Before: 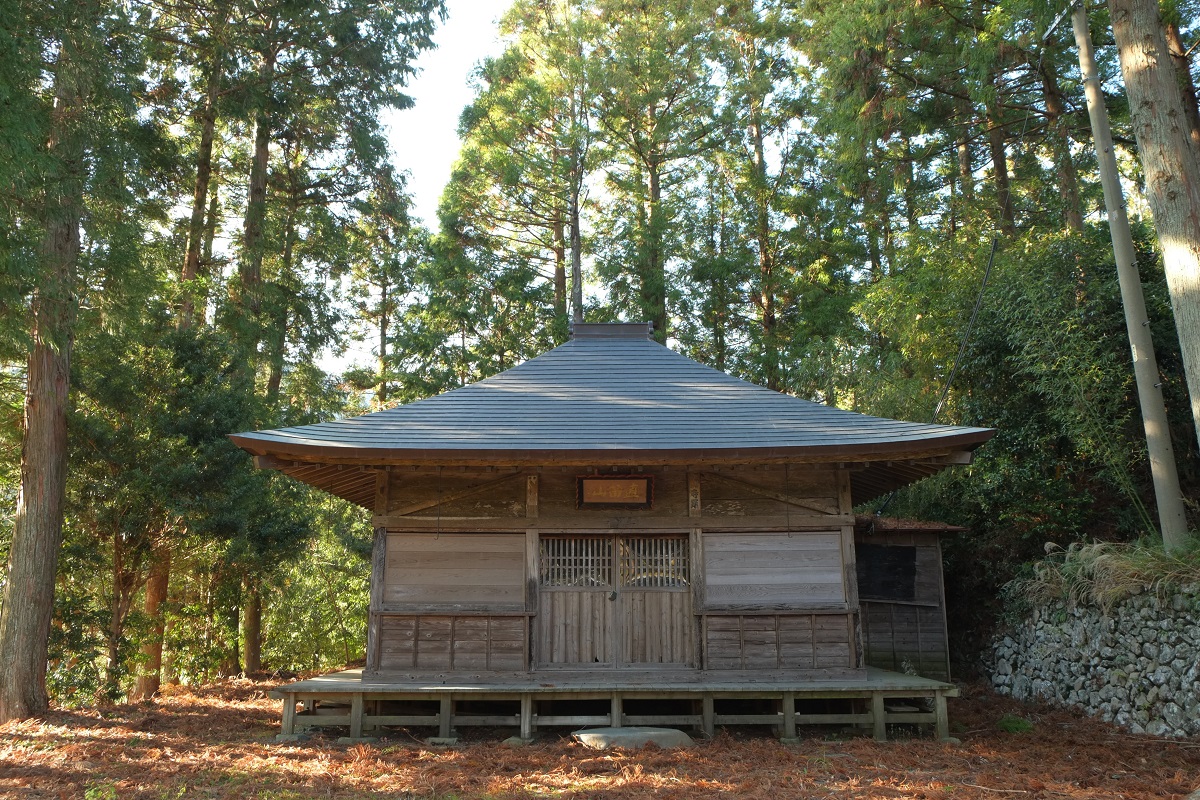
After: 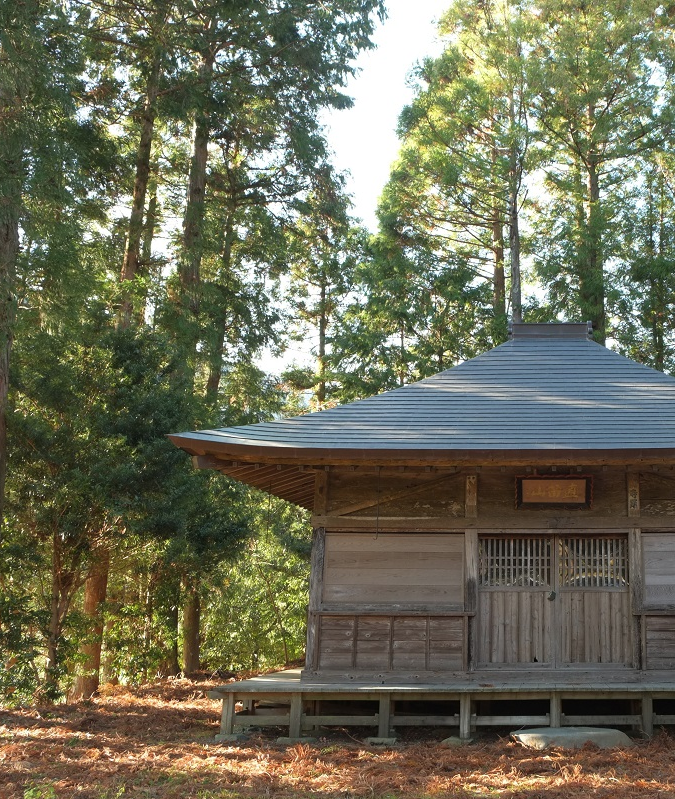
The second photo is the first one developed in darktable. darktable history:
contrast brightness saturation: saturation -0.05
crop: left 5.114%, right 38.589%
base curve: exposure shift 0, preserve colors none
